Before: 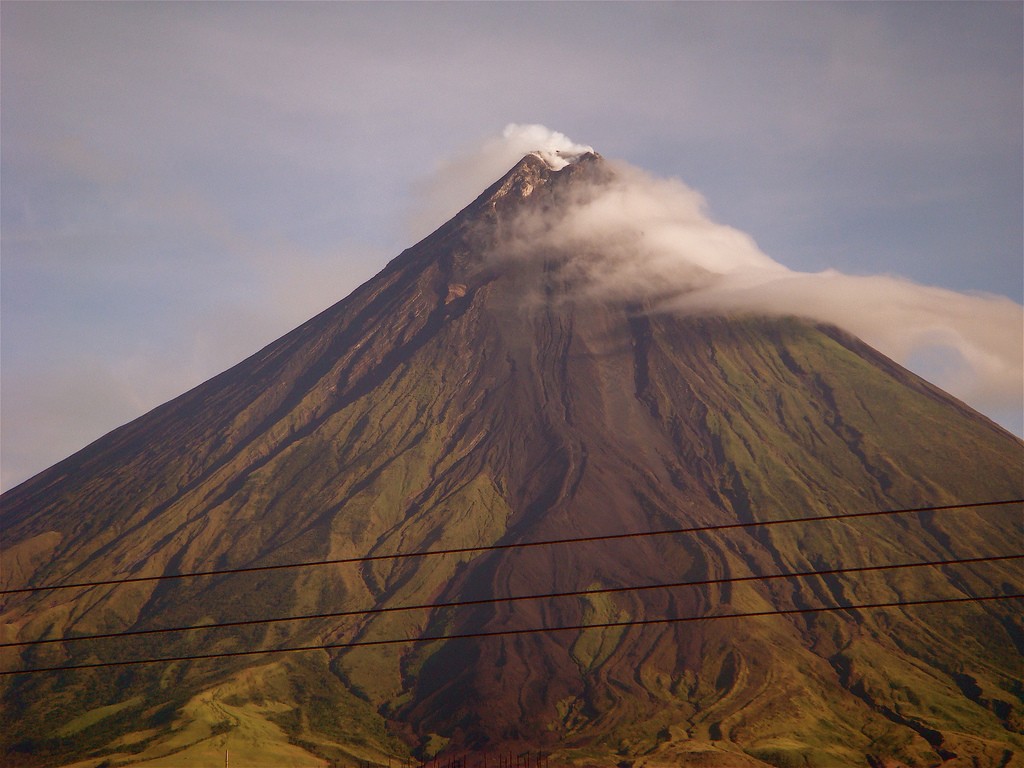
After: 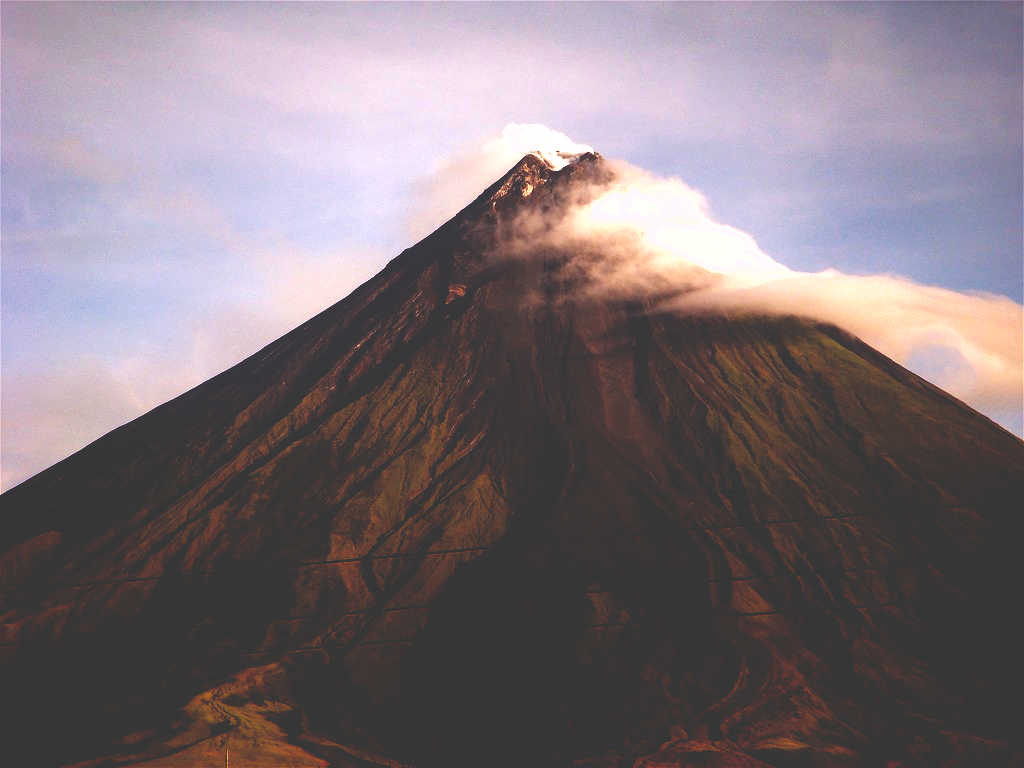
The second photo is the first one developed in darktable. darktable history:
tone equalizer: -8 EV -0.713 EV, -7 EV -0.674 EV, -6 EV -0.612 EV, -5 EV -0.416 EV, -3 EV 0.399 EV, -2 EV 0.6 EV, -1 EV 0.691 EV, +0 EV 0.75 EV
tone curve: preserve colors none
base curve: curves: ch0 [(0, 0.036) (0.083, 0.04) (0.804, 1)], preserve colors none
